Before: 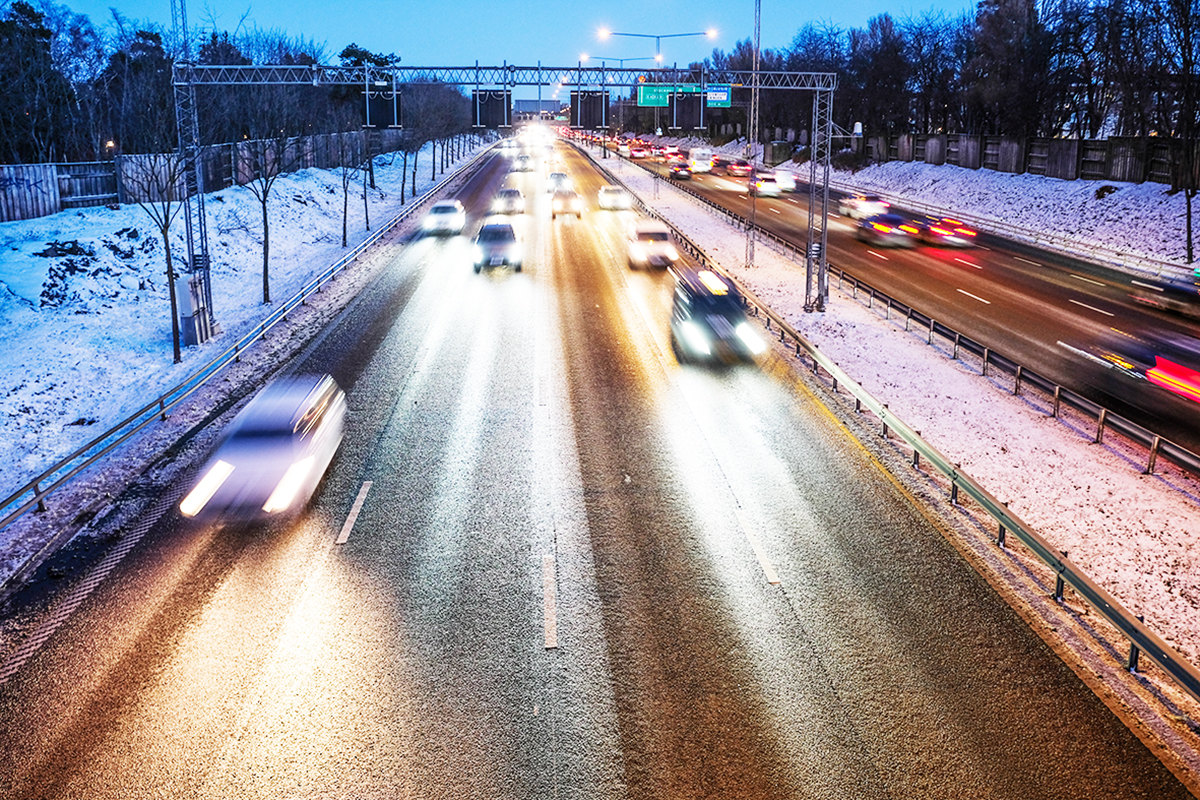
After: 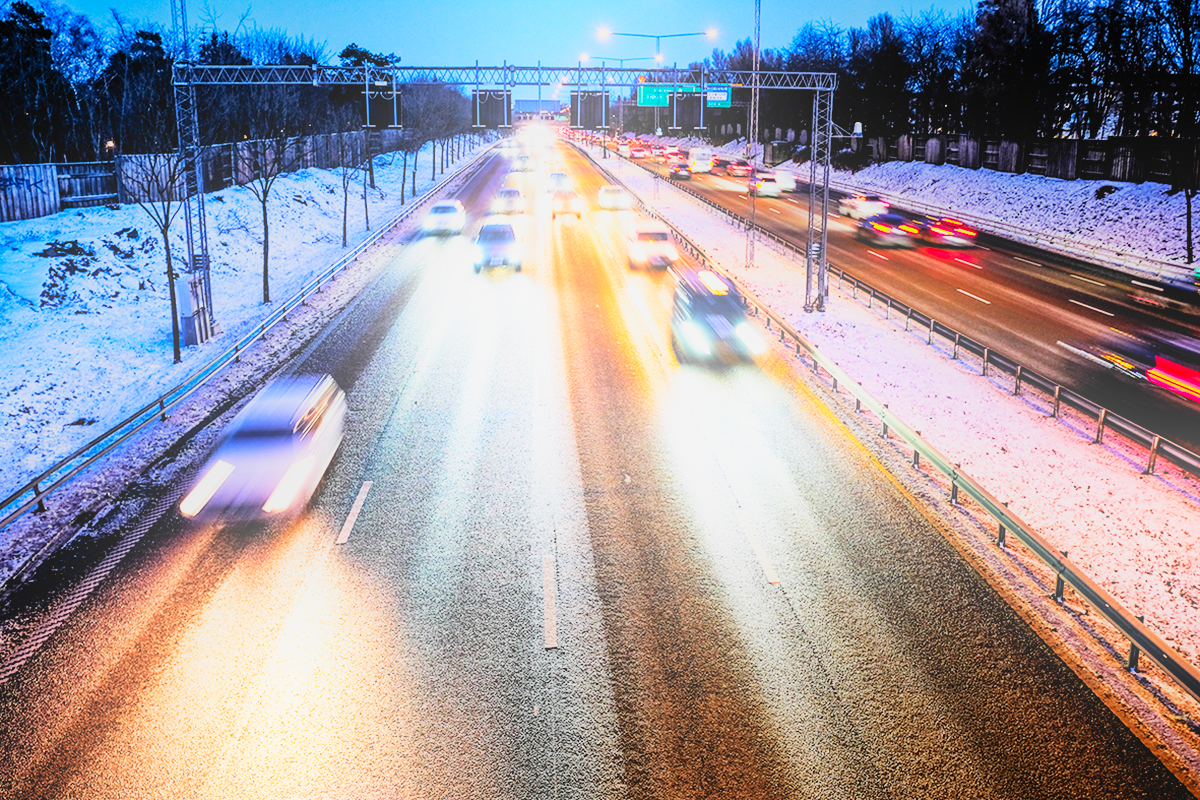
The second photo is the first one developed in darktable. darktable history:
filmic rgb: black relative exposure -5 EV, hardness 2.88, contrast 1.3, highlights saturation mix -10%
bloom: on, module defaults
color balance rgb: linear chroma grading › shadows -3%, linear chroma grading › highlights -4%
haze removal: strength 0.12, distance 0.25, compatibility mode true, adaptive false
color correction: saturation 1.32
